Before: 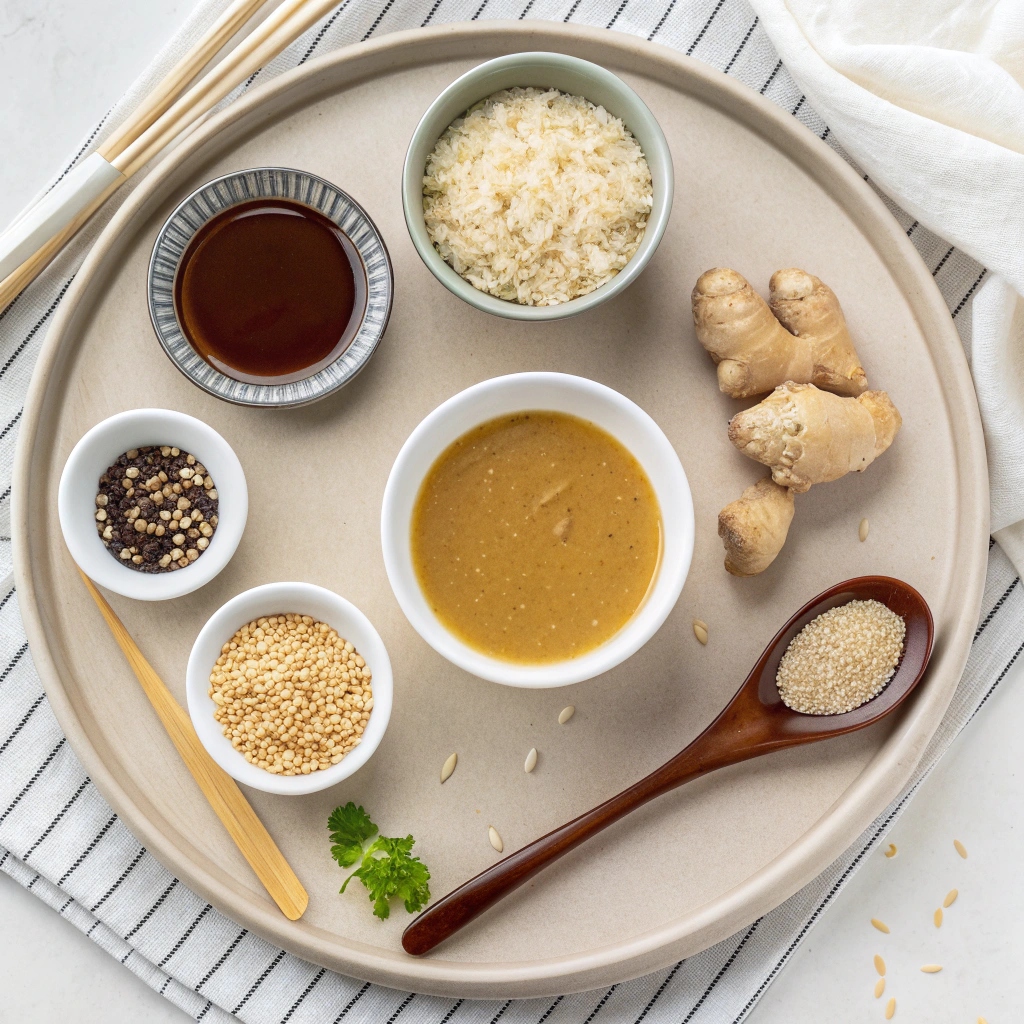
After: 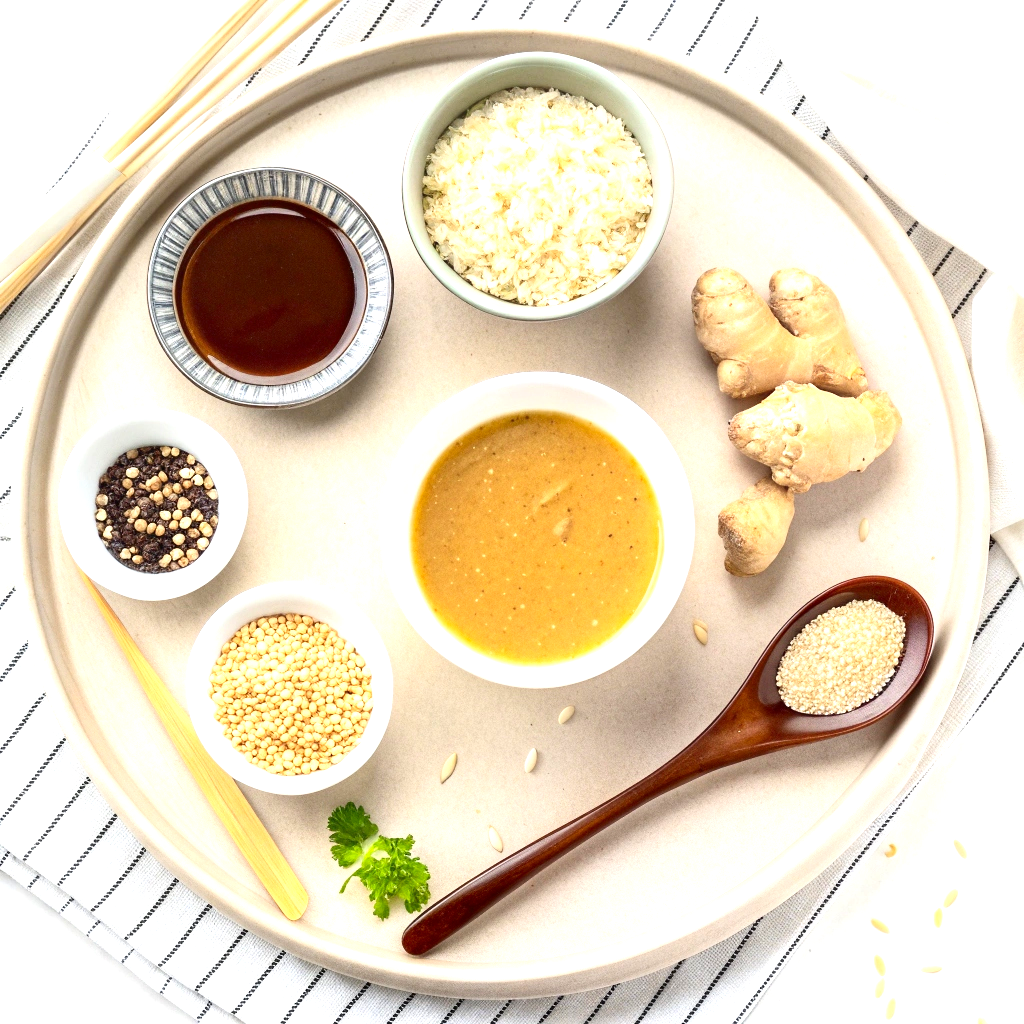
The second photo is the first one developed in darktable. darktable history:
exposure: exposure 1 EV, compensate highlight preservation false
contrast brightness saturation: contrast 0.15, brightness -0.01, saturation 0.1
